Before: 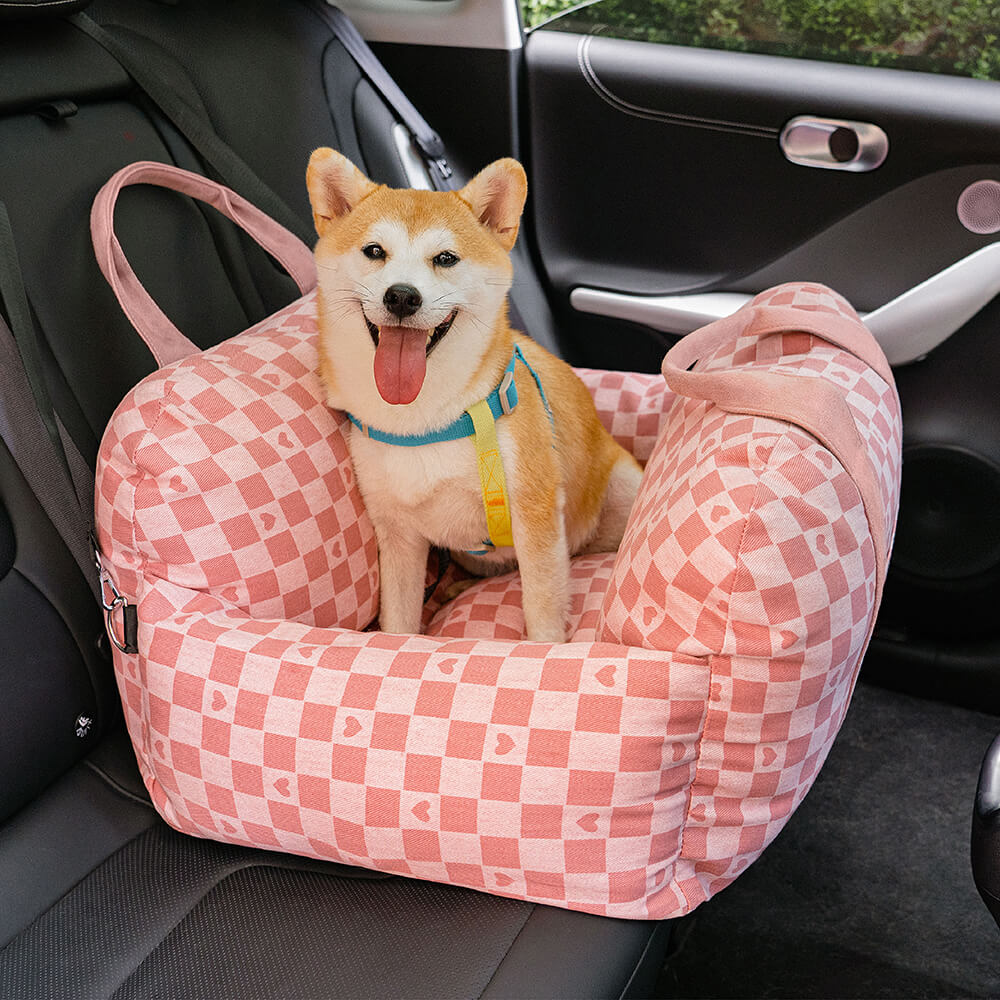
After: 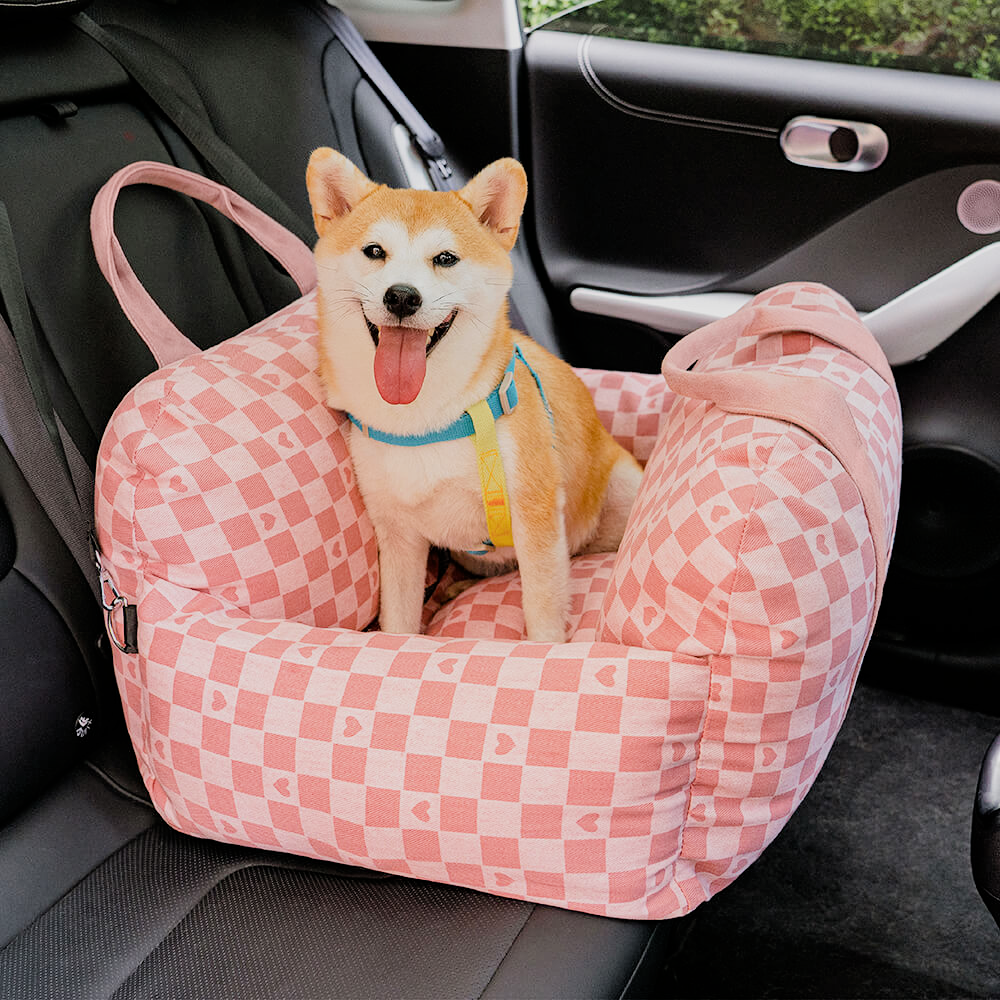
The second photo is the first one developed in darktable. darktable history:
exposure: black level correction 0.001, exposure 0.5 EV, compensate exposure bias true, compensate highlight preservation false
filmic rgb: black relative exposure -7.65 EV, white relative exposure 4.56 EV, hardness 3.61
